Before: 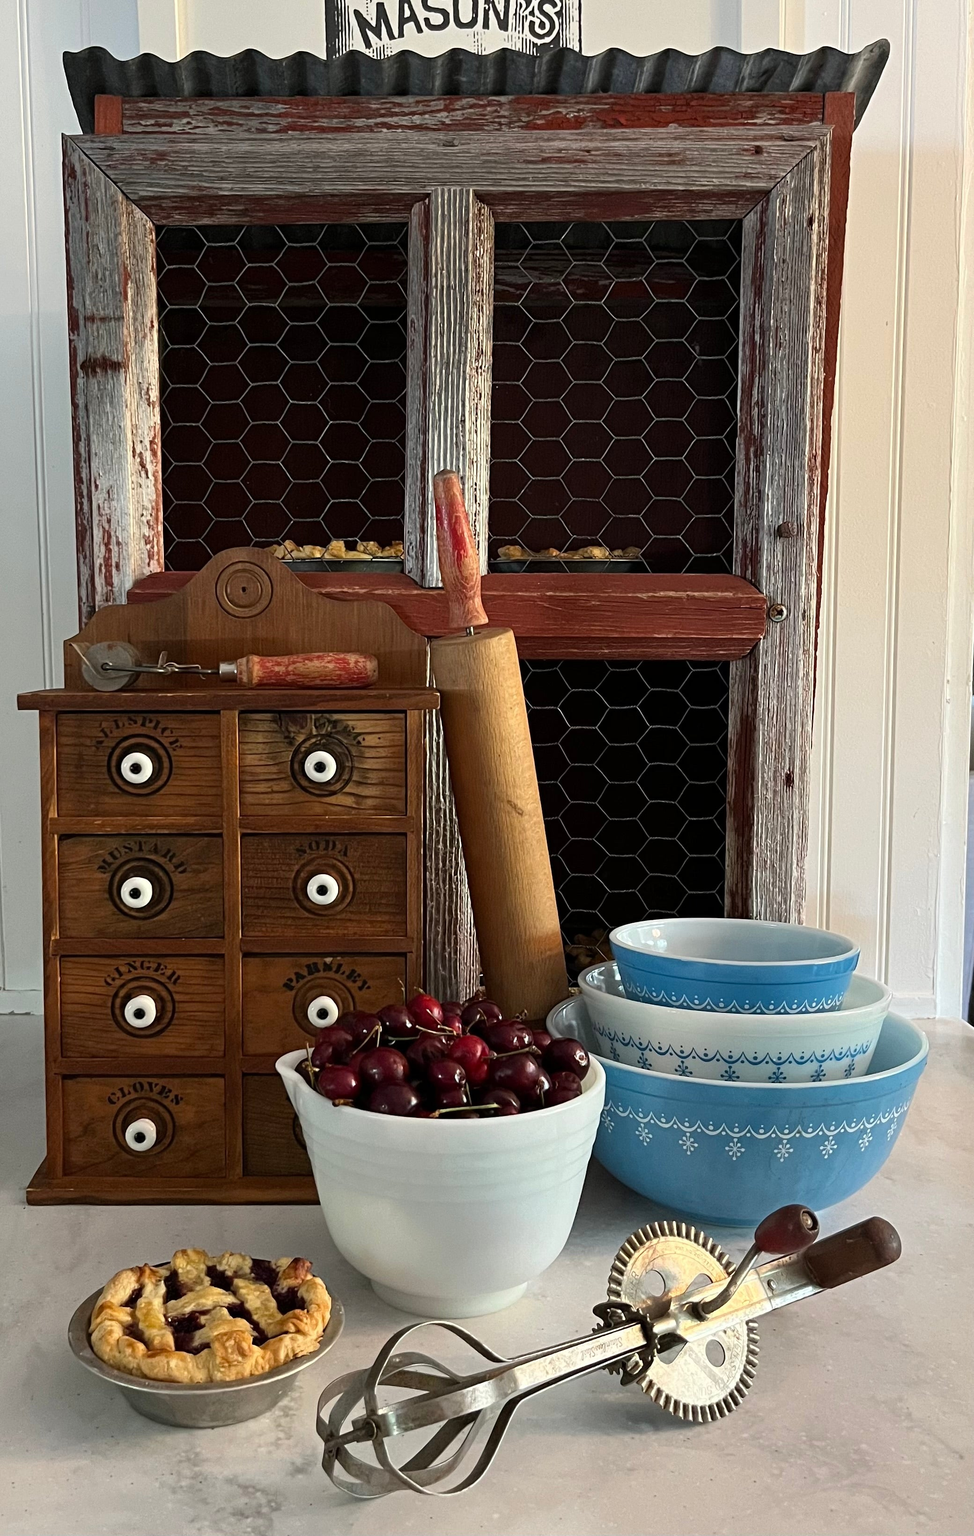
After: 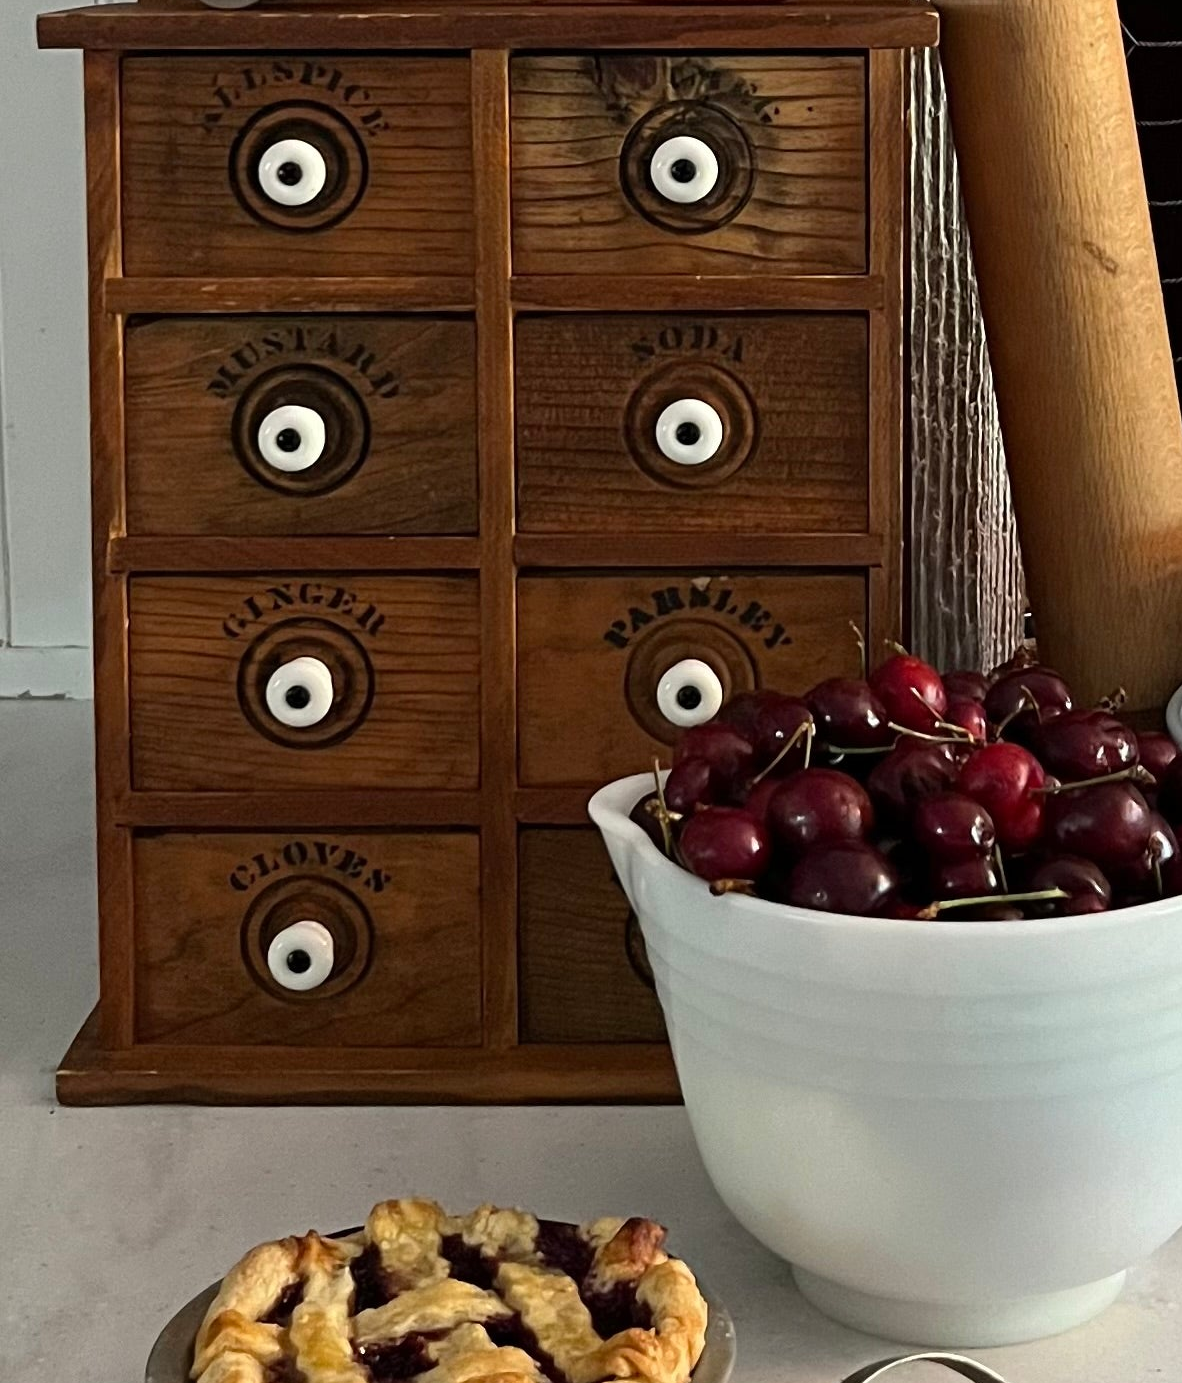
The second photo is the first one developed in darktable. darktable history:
crop: top 44.764%, right 43.145%, bottom 13.035%
